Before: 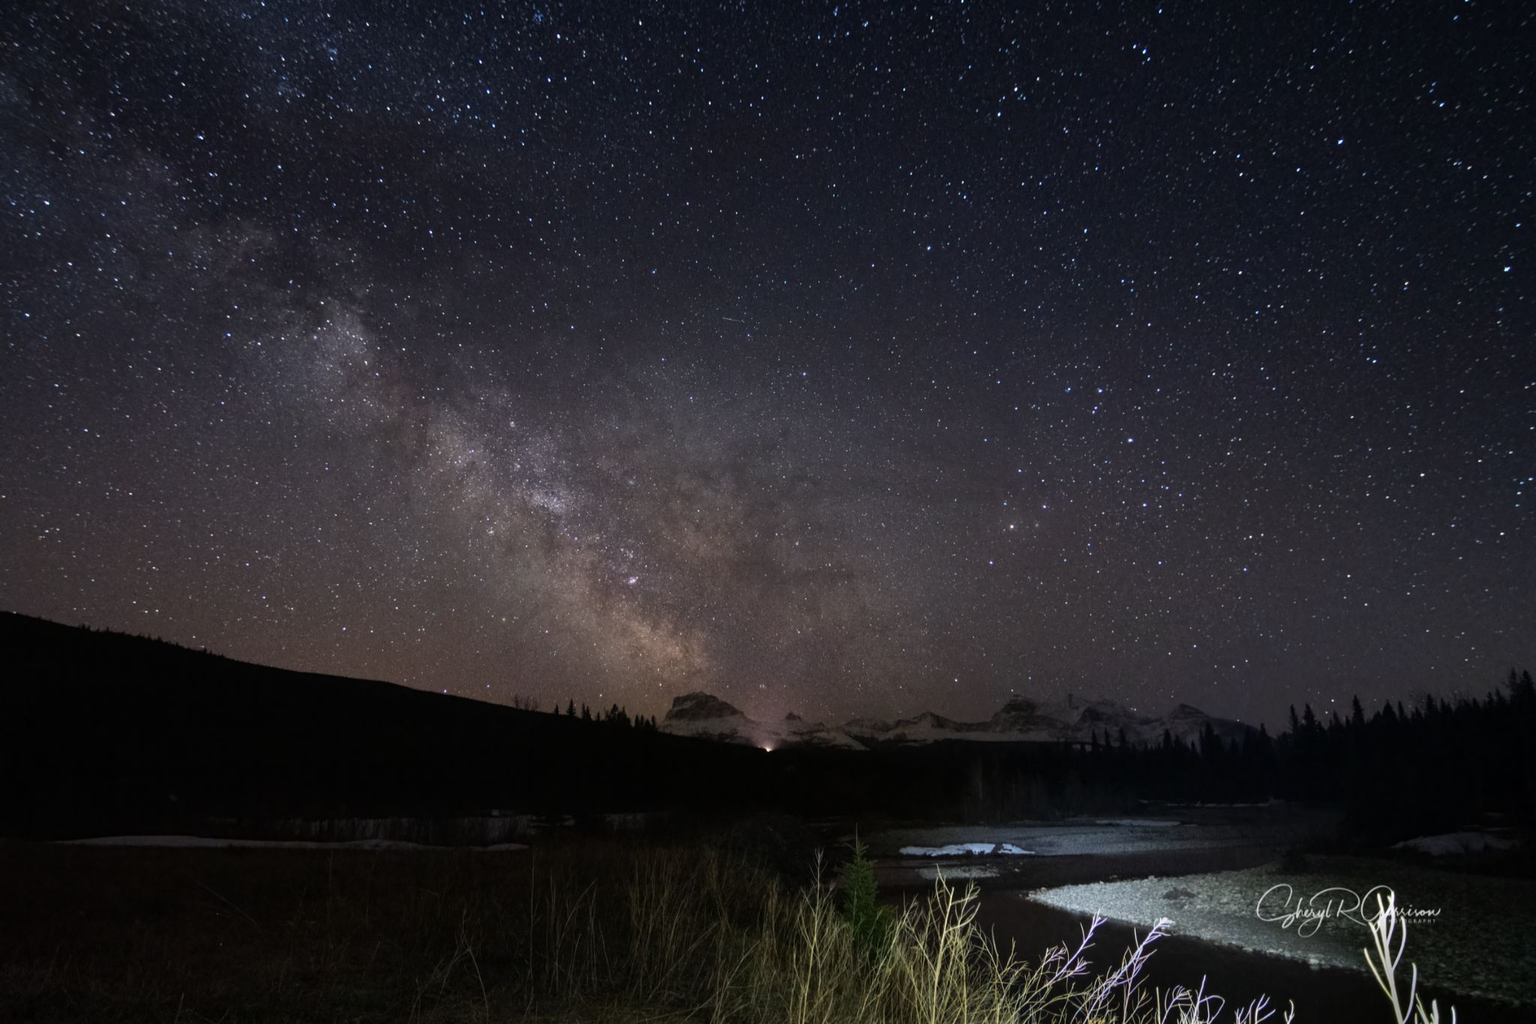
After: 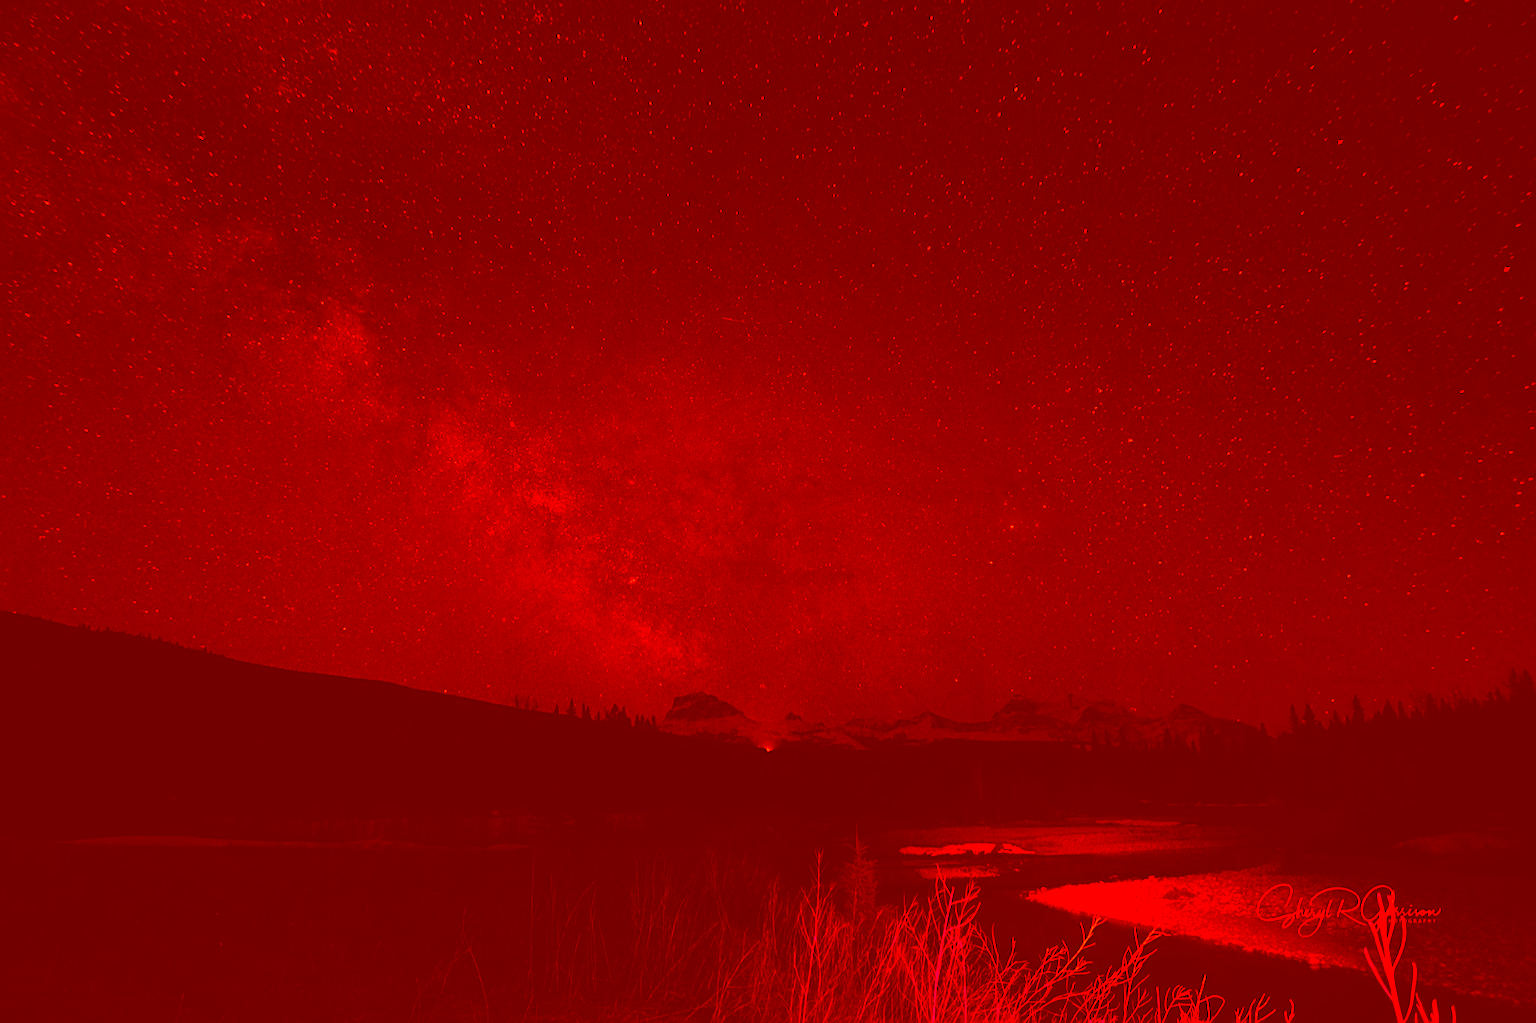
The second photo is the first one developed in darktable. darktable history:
sharpen: on, module defaults
exposure: black level correction 0, exposure -0.766 EV, compensate highlight preservation false
color correction: highlights a* -39.68, highlights b* -40, shadows a* -40, shadows b* -40, saturation -3
